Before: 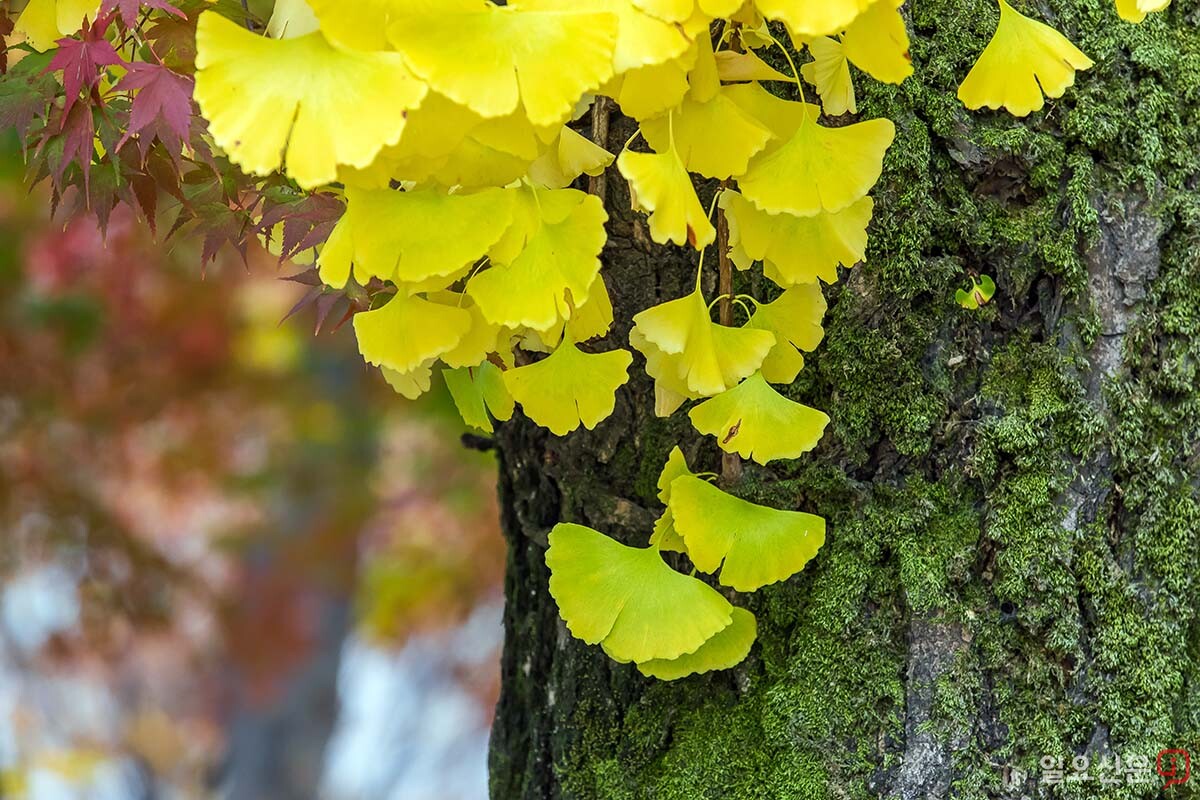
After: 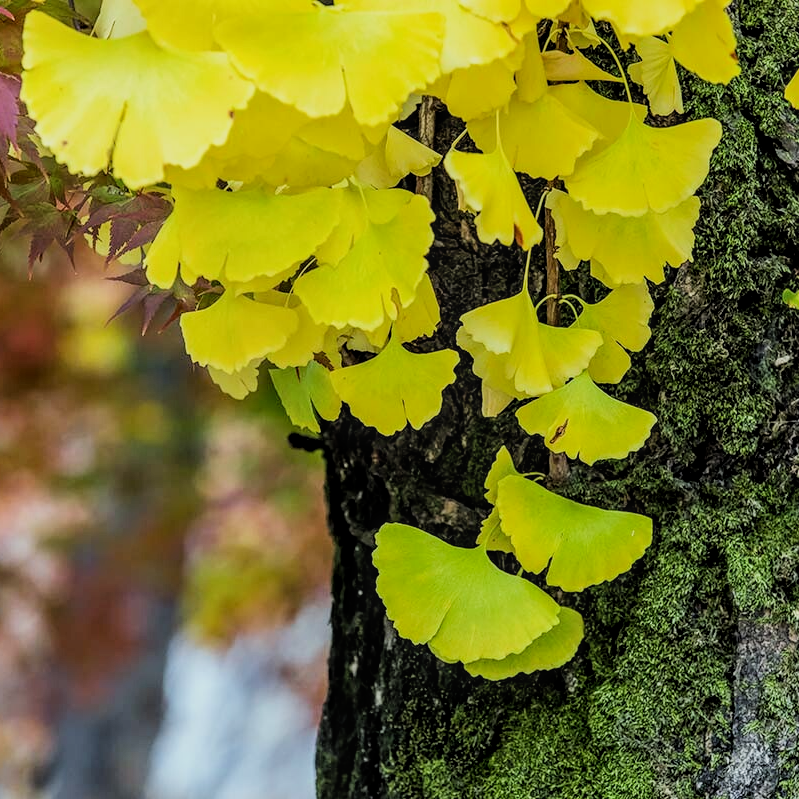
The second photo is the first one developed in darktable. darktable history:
color correction: highlights a* -0.182, highlights b* -0.124
local contrast: on, module defaults
filmic rgb: black relative exposure -5 EV, hardness 2.88, contrast 1.2
crop and rotate: left 14.436%, right 18.898%
